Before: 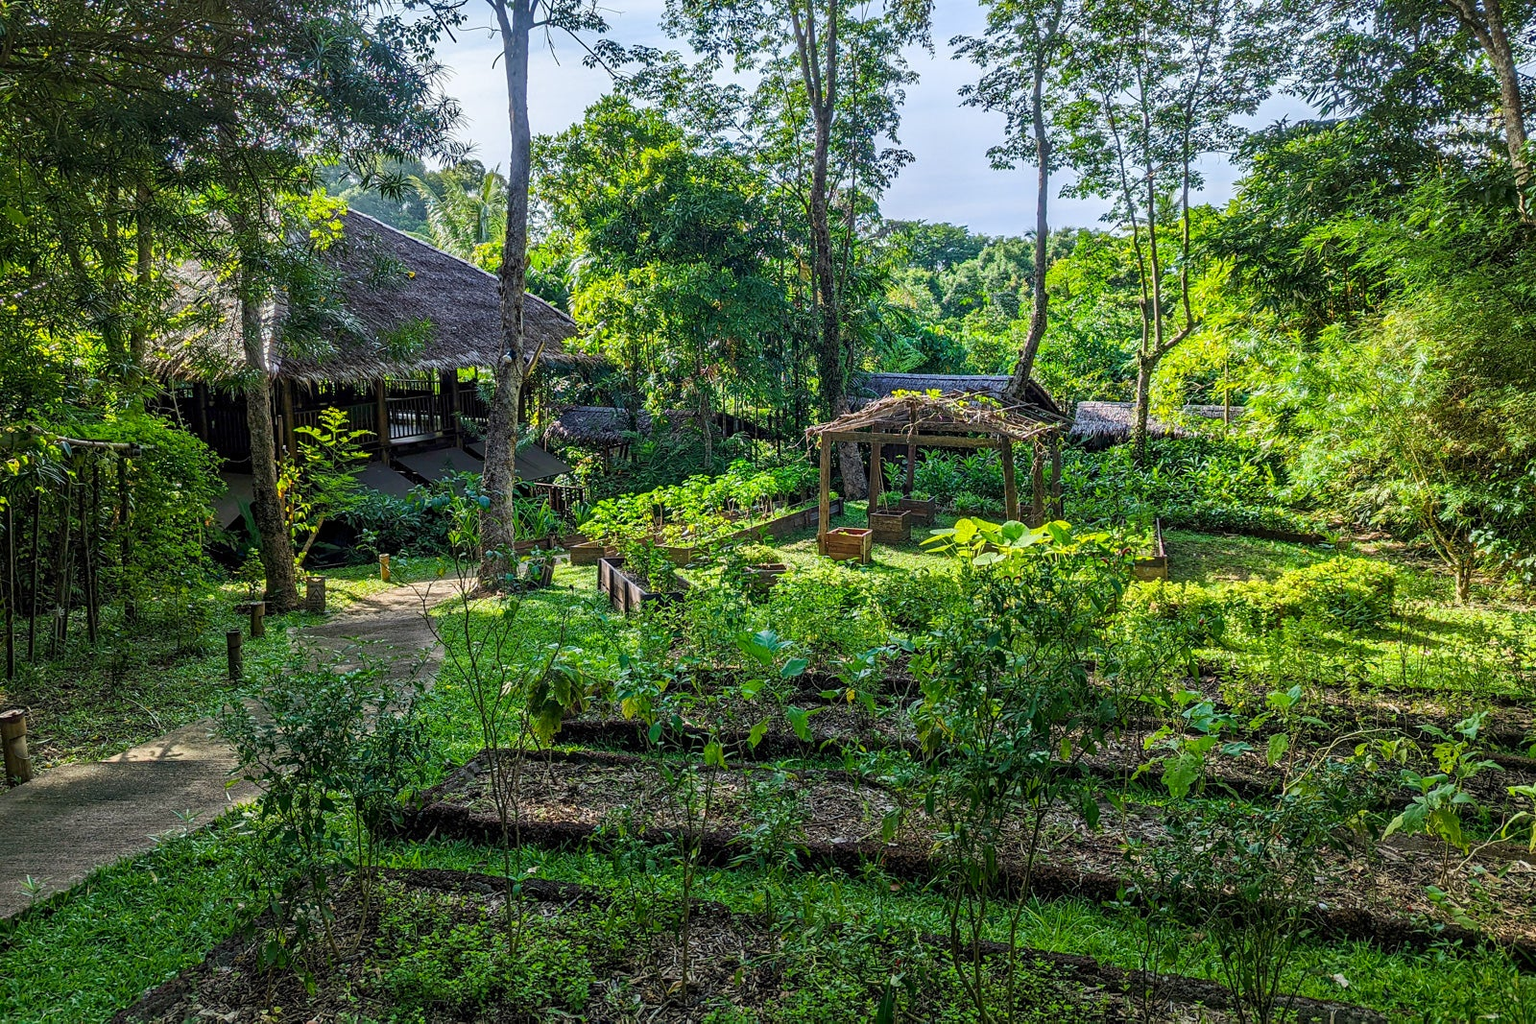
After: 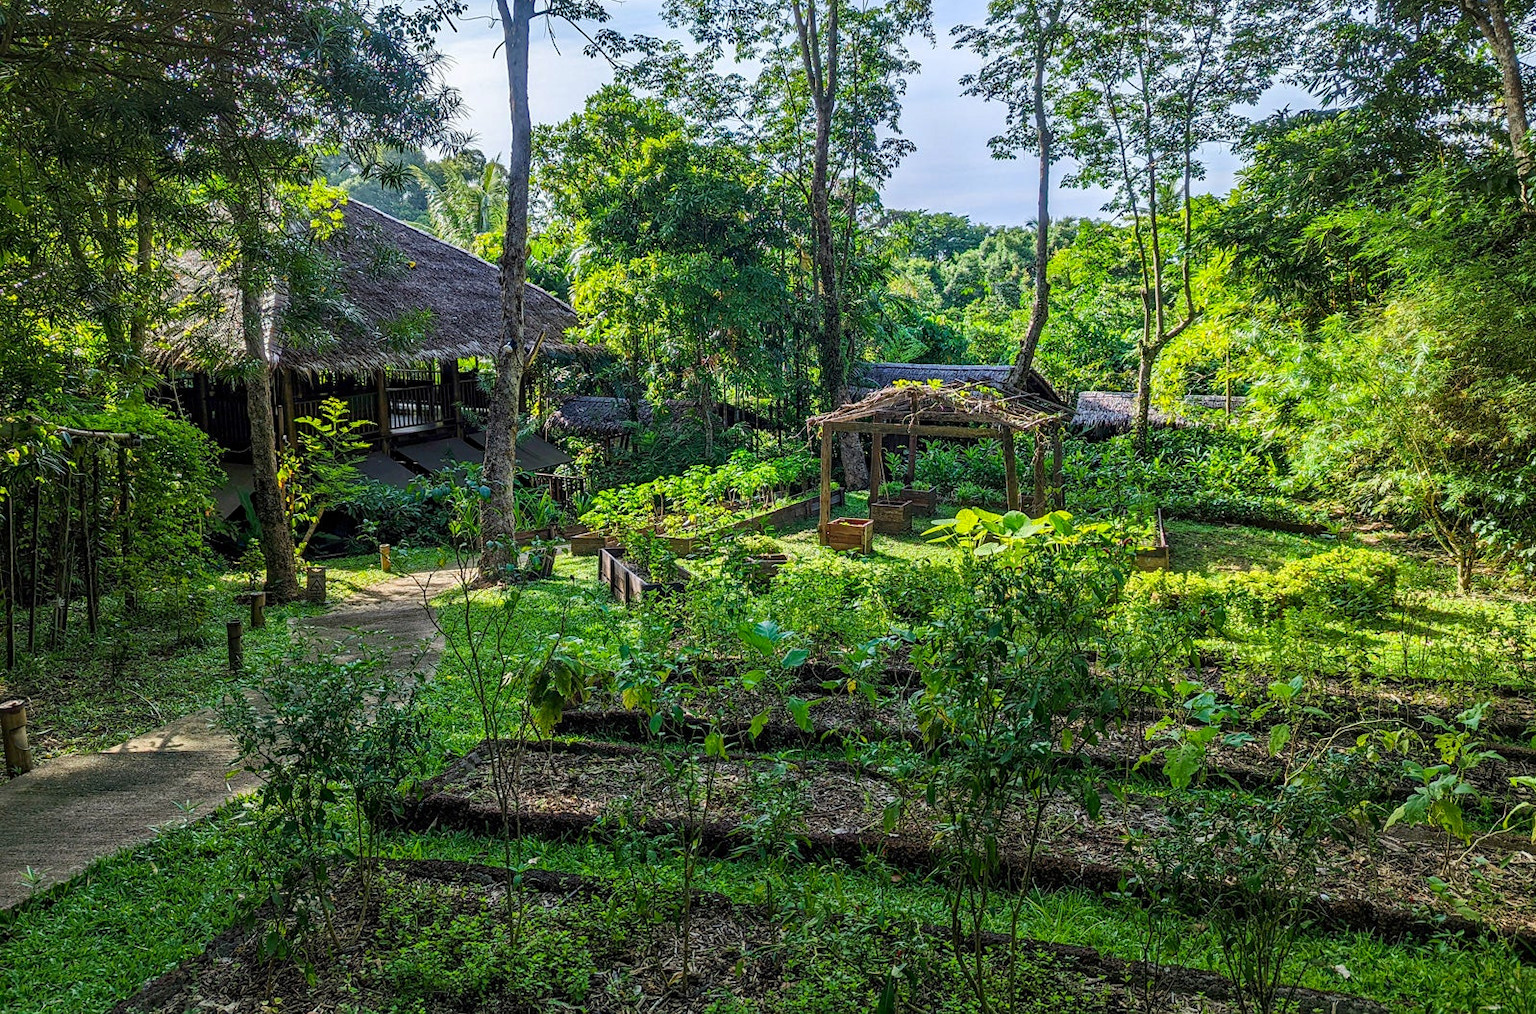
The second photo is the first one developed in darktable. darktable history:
crop: top 1.087%, right 0.093%
haze removal: compatibility mode true, adaptive false
